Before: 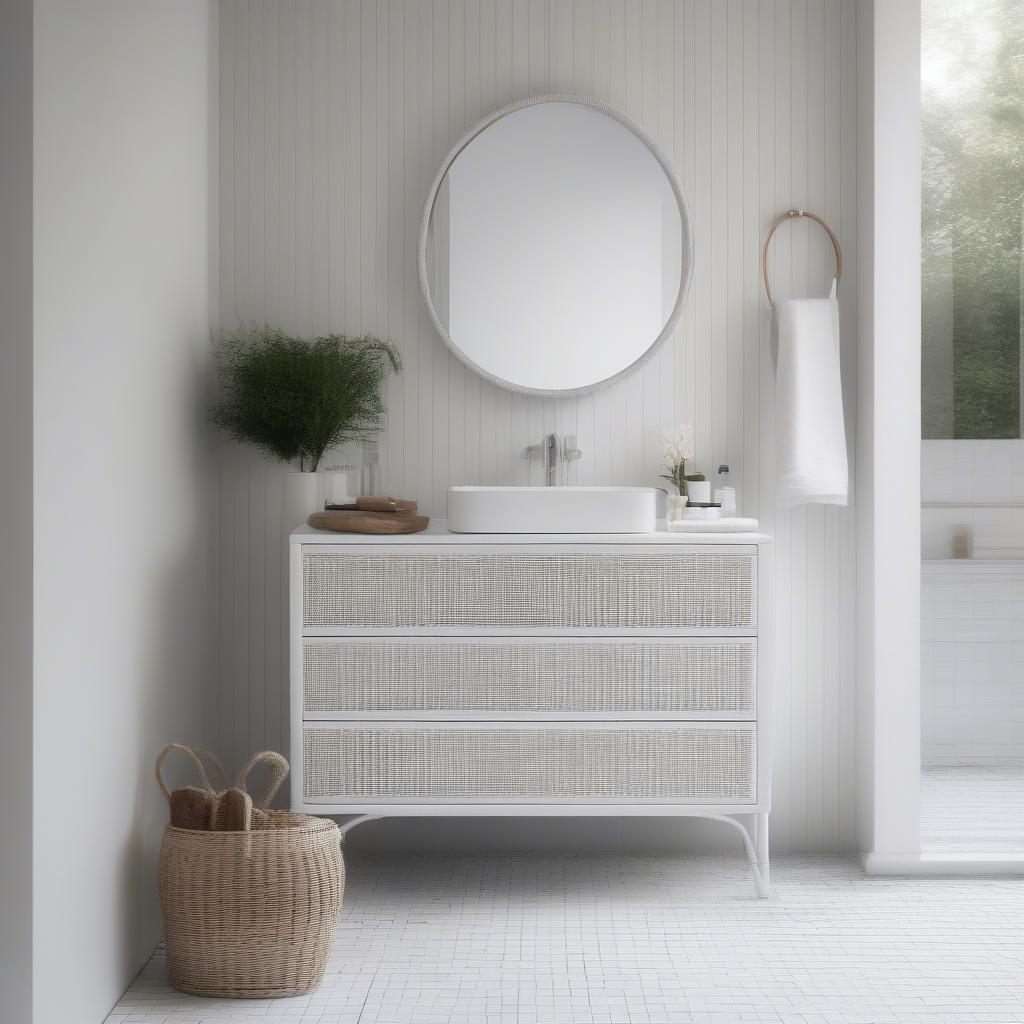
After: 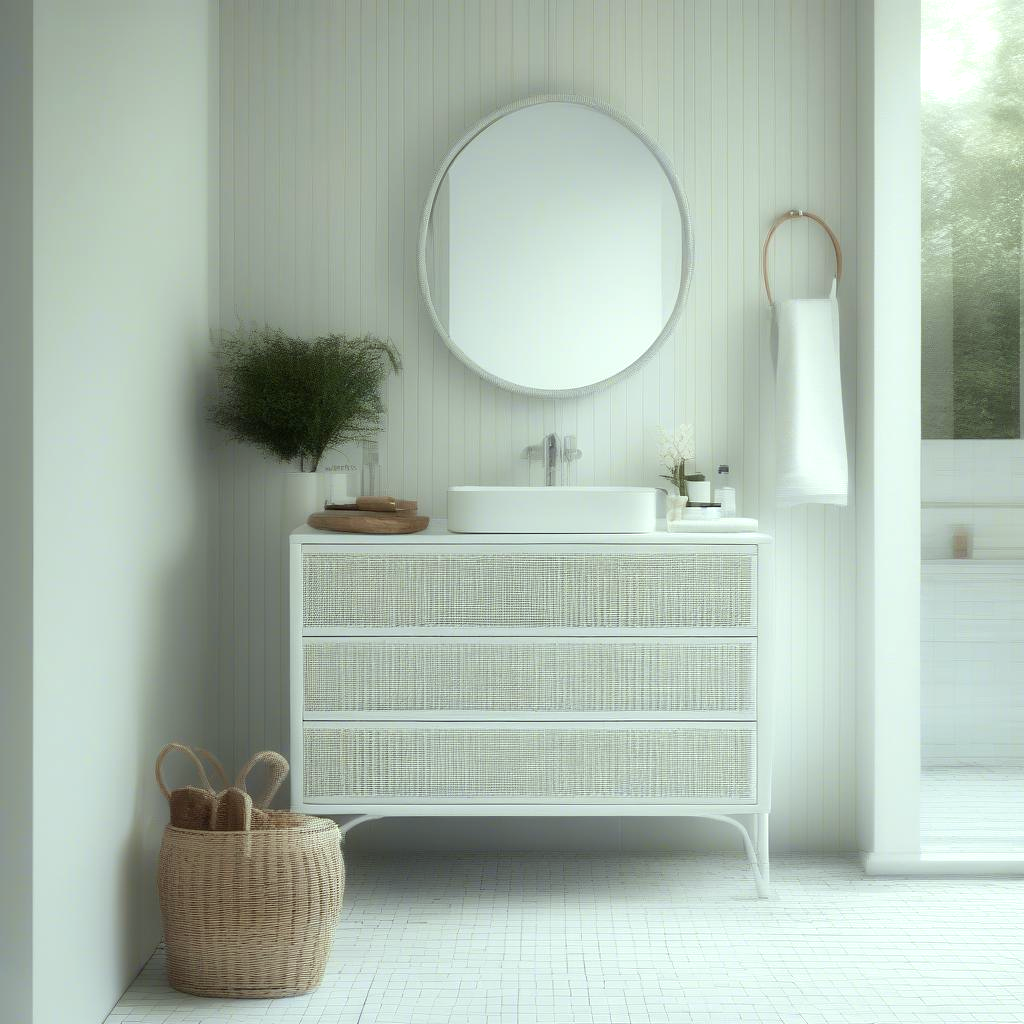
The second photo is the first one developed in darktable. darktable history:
velvia: strength 15%
color correction: highlights a* -8, highlights b* 3.1
exposure: black level correction 0.001, exposure 0.3 EV, compensate highlight preservation false
